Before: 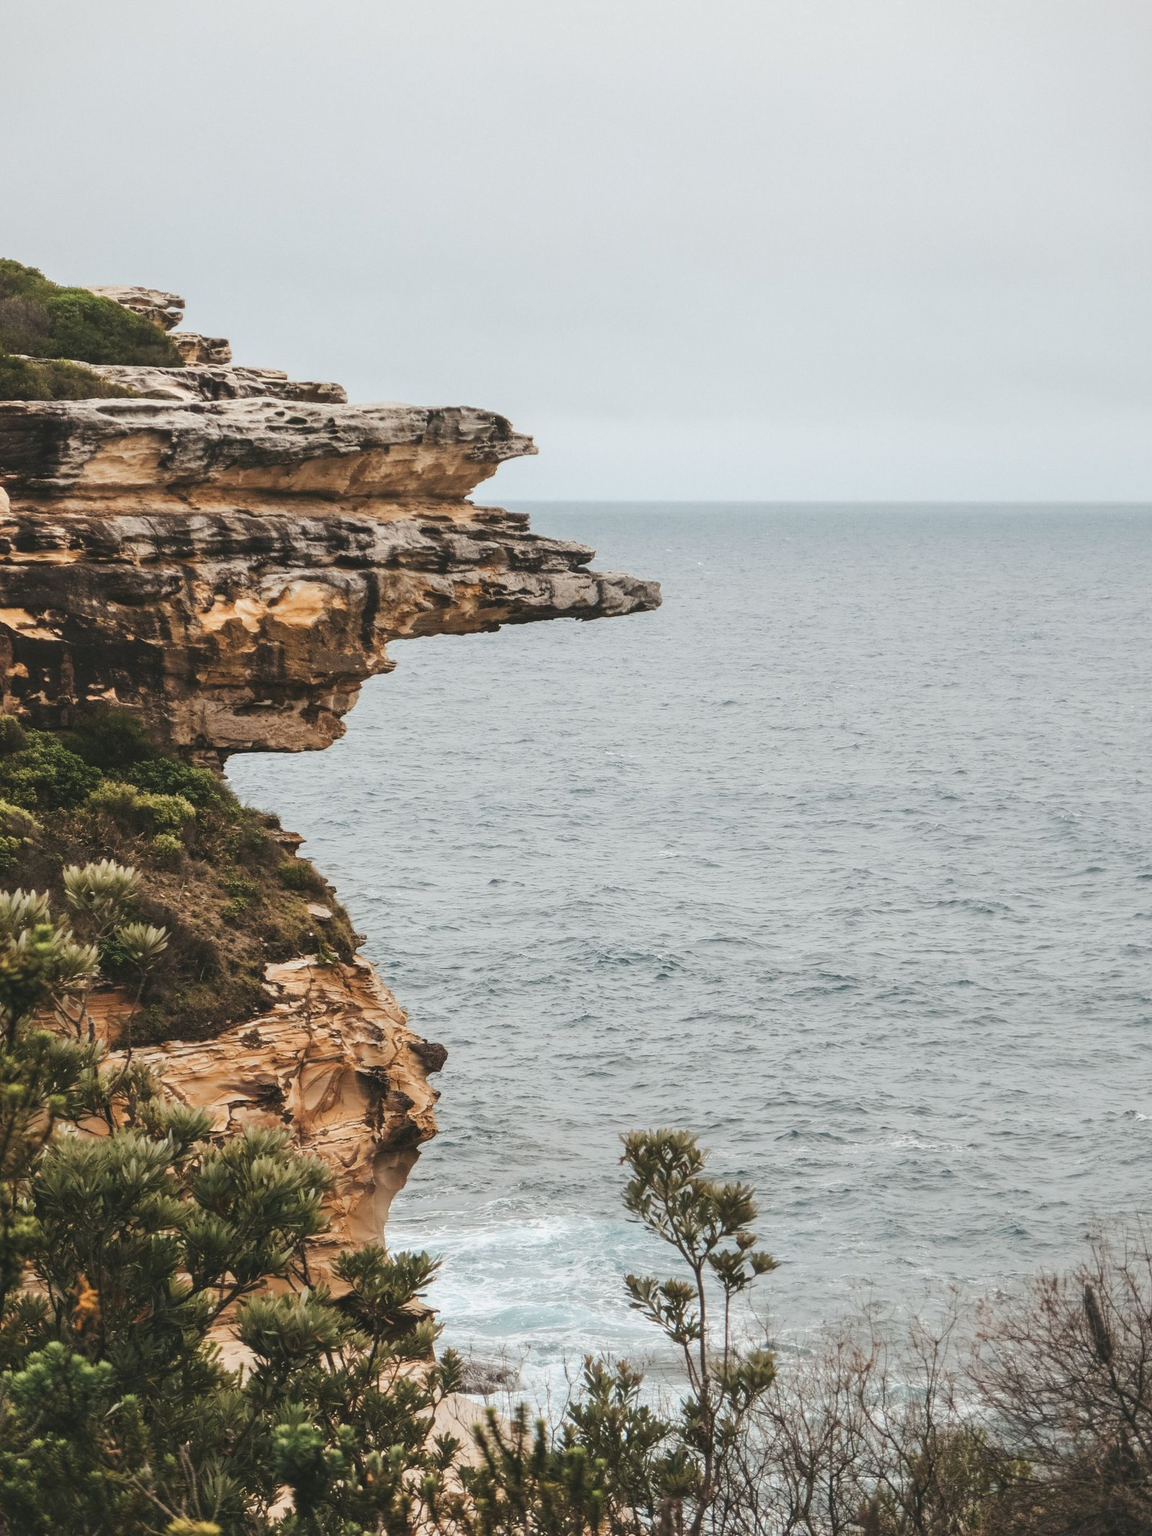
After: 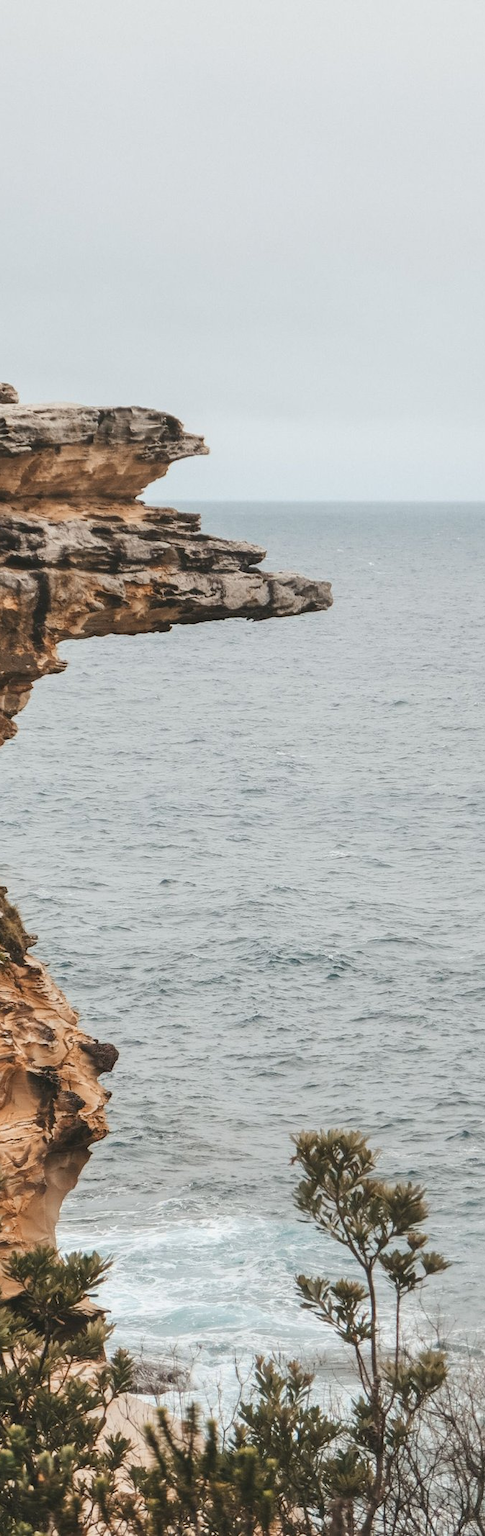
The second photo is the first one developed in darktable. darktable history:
crop: left 28.583%, right 29.231%
color zones: curves: ch2 [(0, 0.5) (0.143, 0.5) (0.286, 0.416) (0.429, 0.5) (0.571, 0.5) (0.714, 0.5) (0.857, 0.5) (1, 0.5)]
